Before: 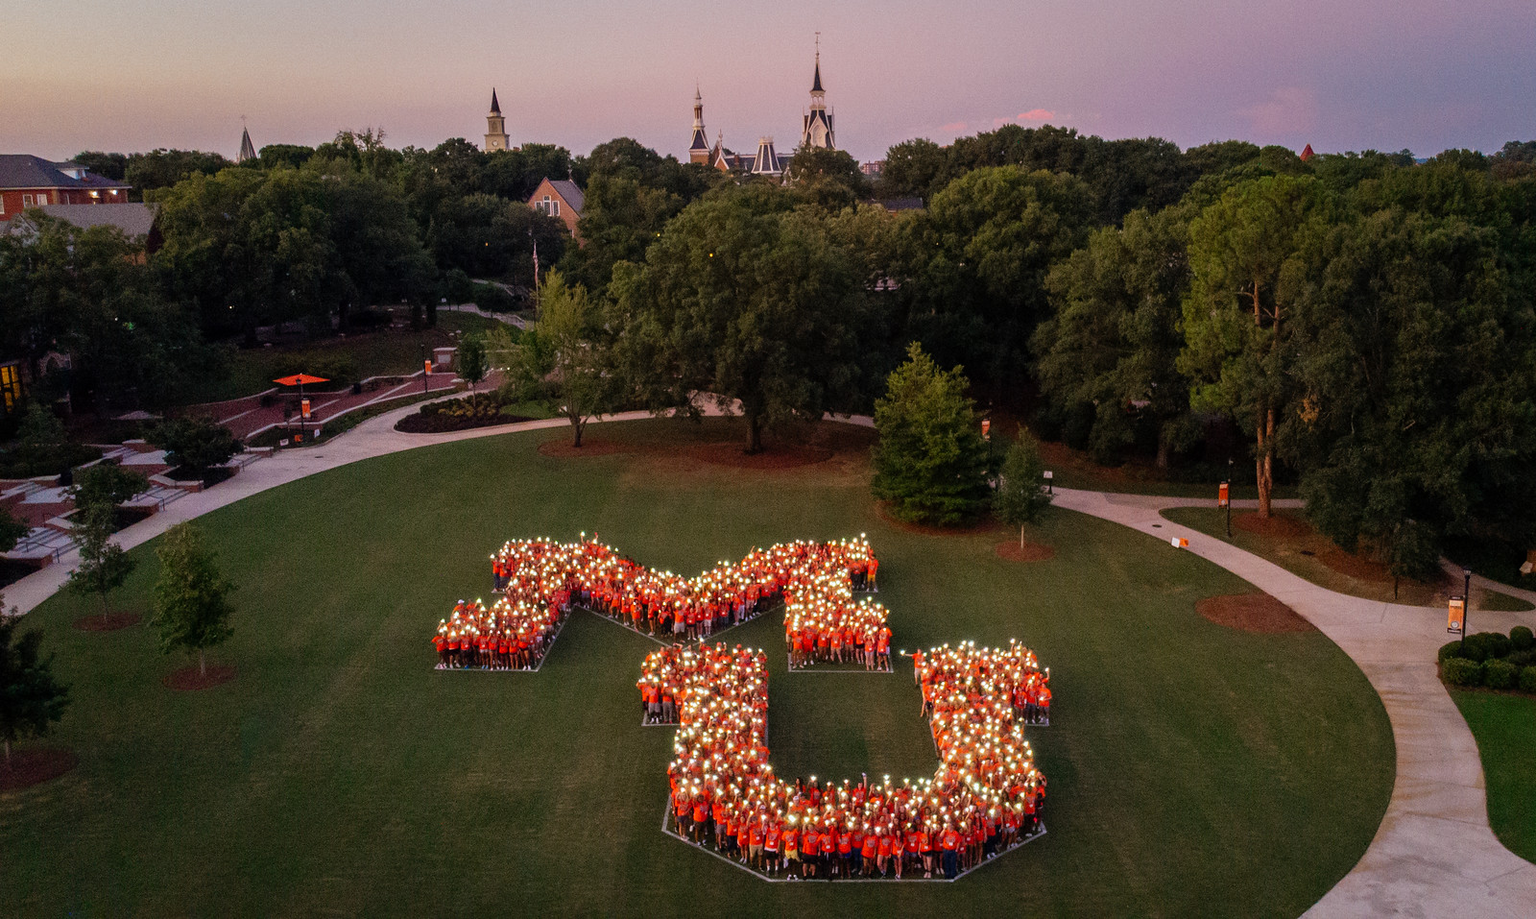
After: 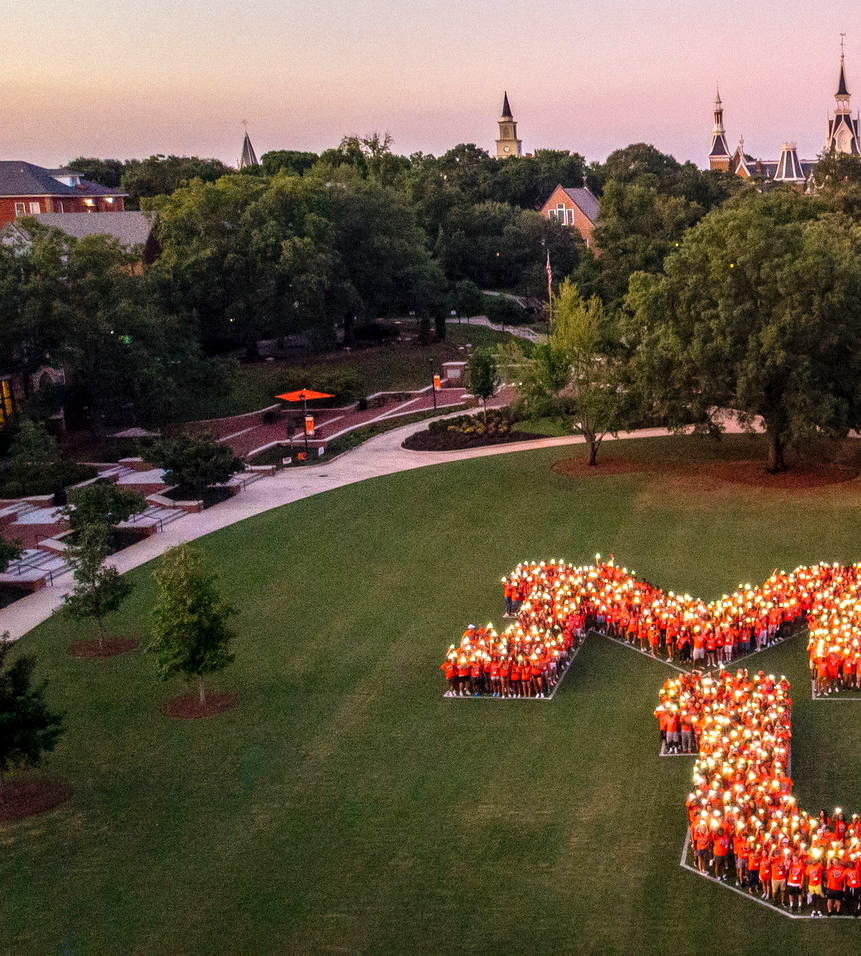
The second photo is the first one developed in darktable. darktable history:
color balance rgb: perceptual saturation grading › global saturation 10%
crop: left 0.587%, right 45.588%, bottom 0.086%
exposure: exposure 0.722 EV, compensate highlight preservation false
local contrast: on, module defaults
